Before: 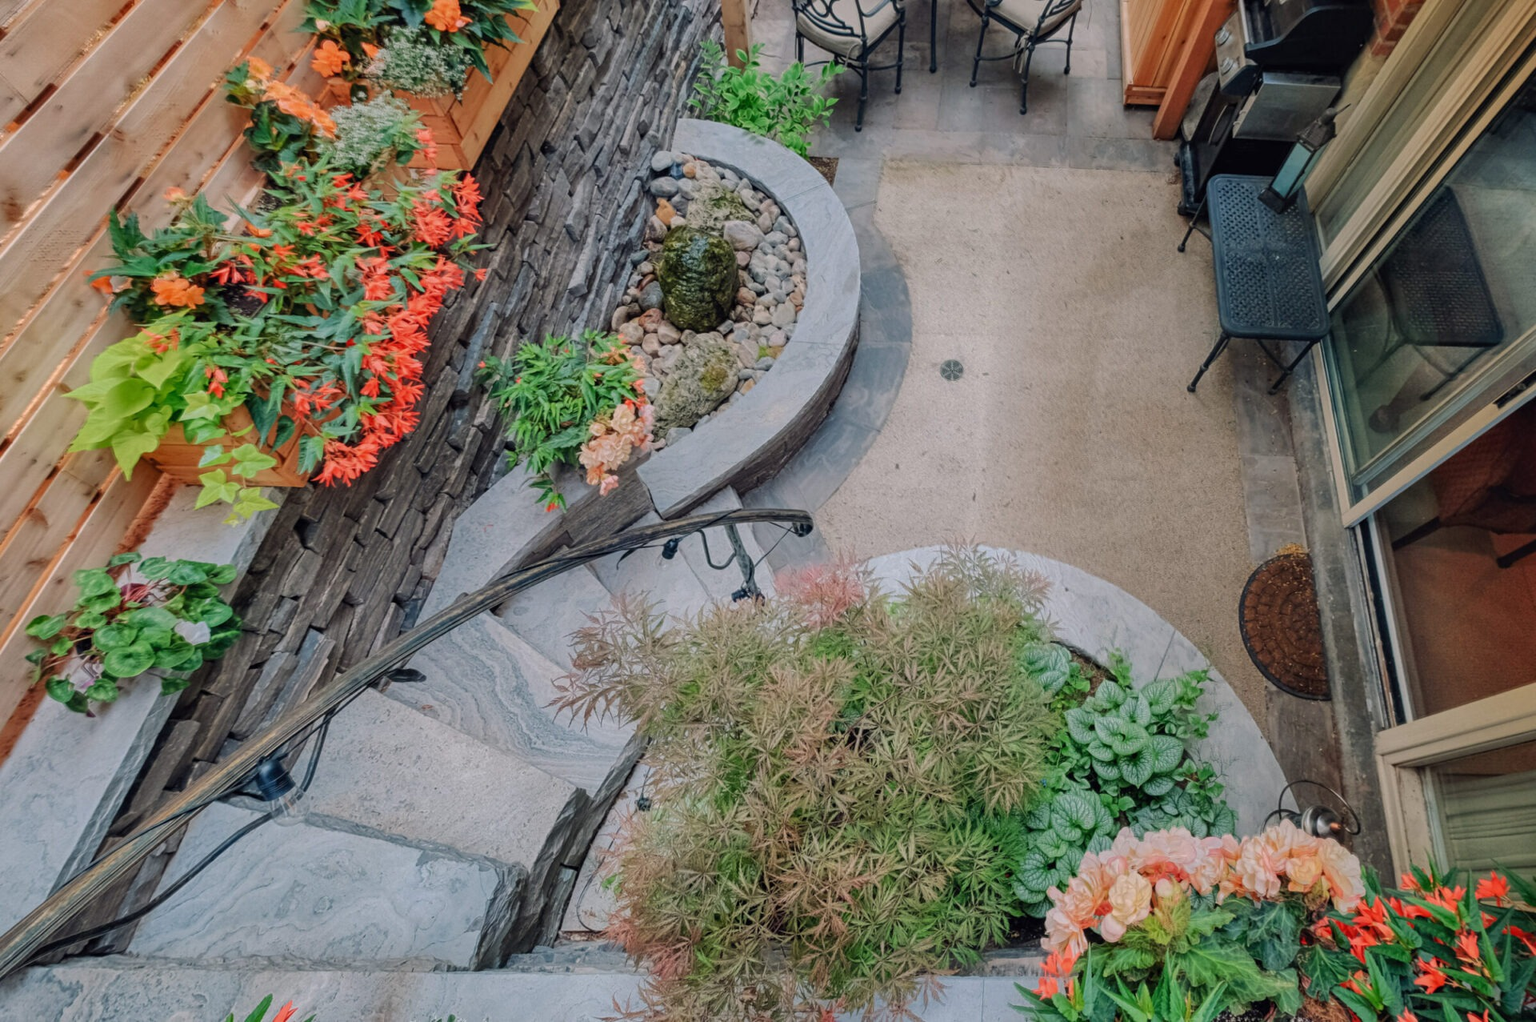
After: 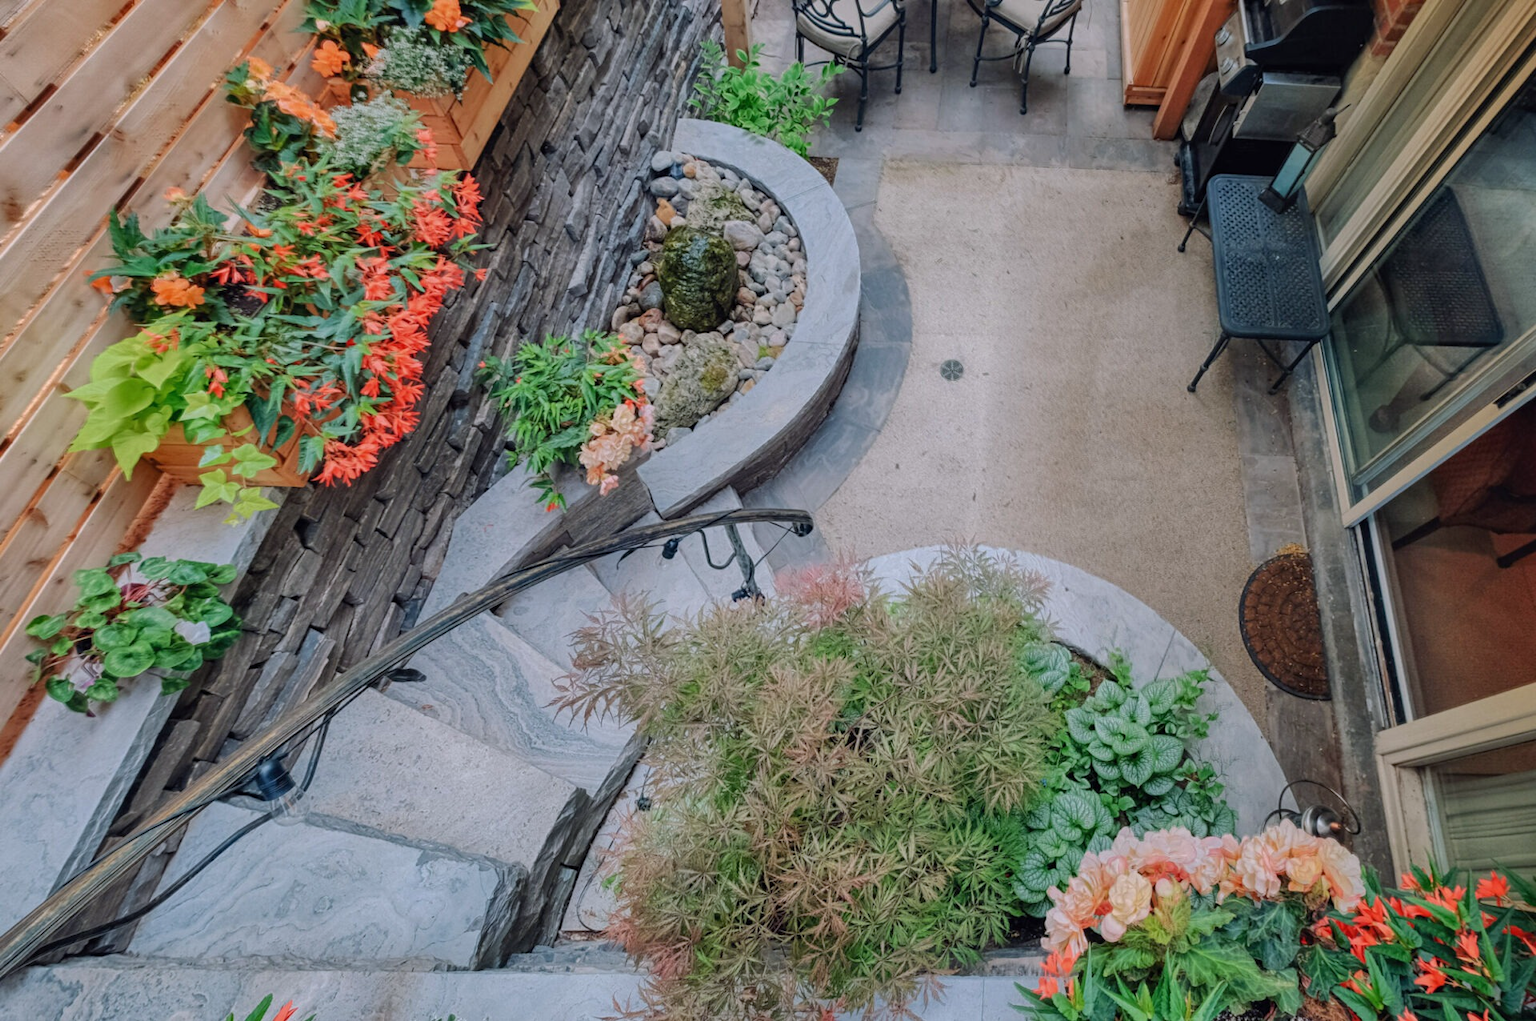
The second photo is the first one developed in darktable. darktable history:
white balance: red 0.974, blue 1.044
shadows and highlights: shadows 12, white point adjustment 1.2, highlights -0.36, soften with gaussian
